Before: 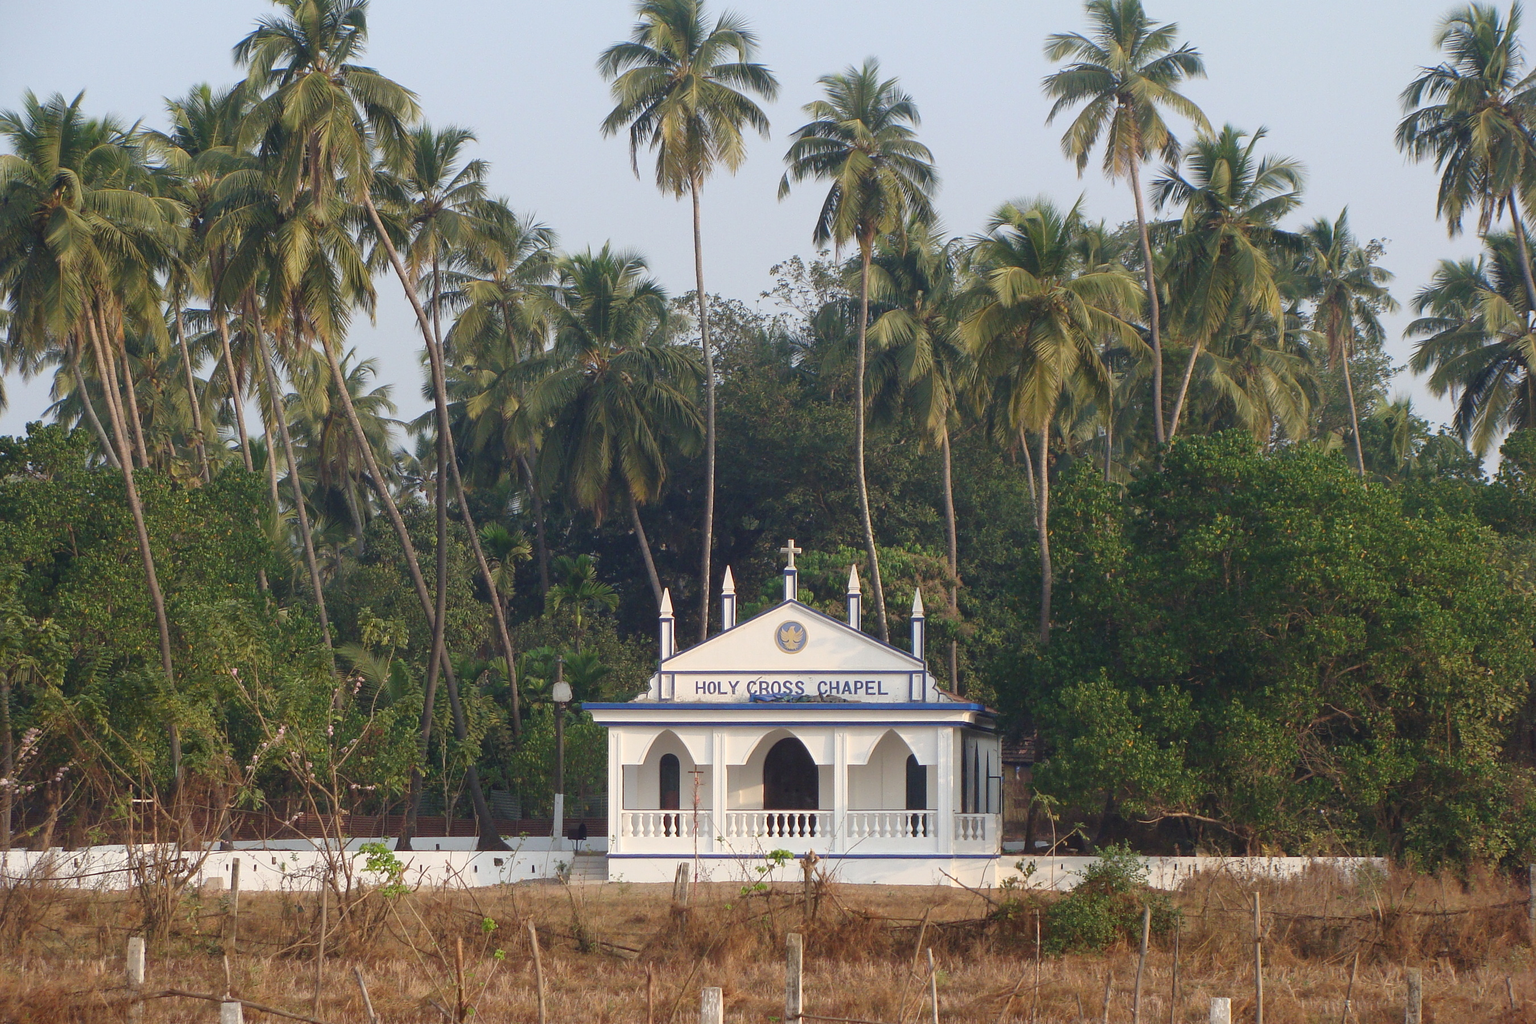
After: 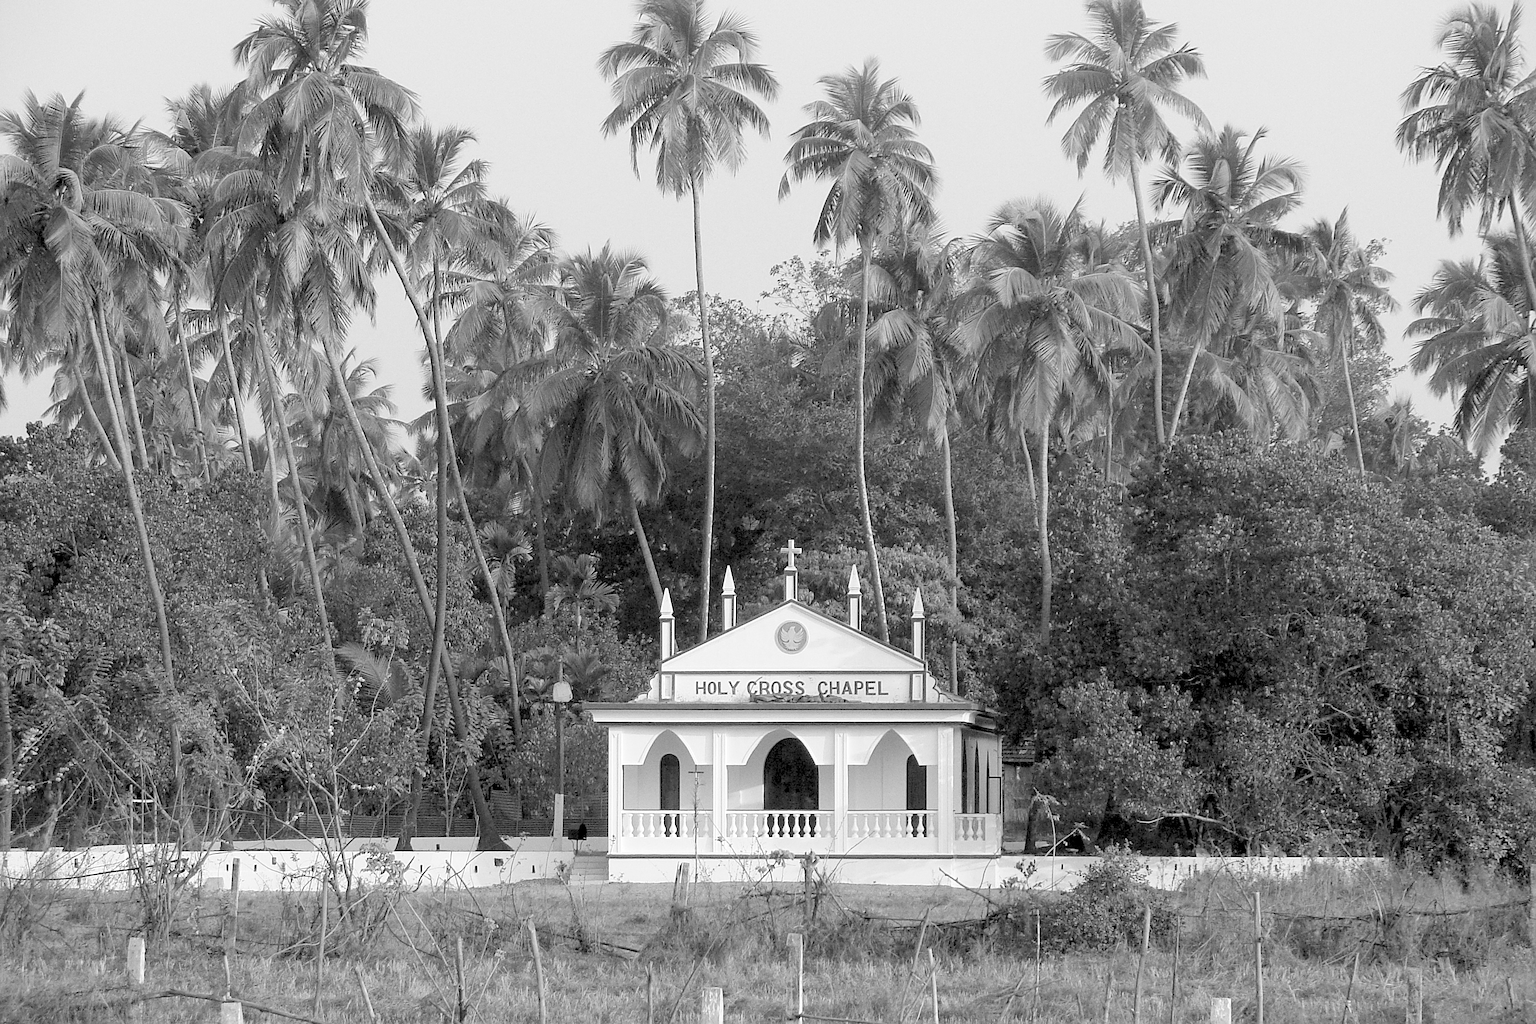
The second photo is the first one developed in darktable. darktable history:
exposure: black level correction 0.011, compensate highlight preservation false
monochrome: on, module defaults
levels: levels [0.072, 0.414, 0.976]
sharpen: on, module defaults
color balance rgb: linear chroma grading › global chroma 1.5%, linear chroma grading › mid-tones -1%, perceptual saturation grading › global saturation -3%, perceptual saturation grading › shadows -2%
grain: coarseness 0.09 ISO, strength 16.61%
